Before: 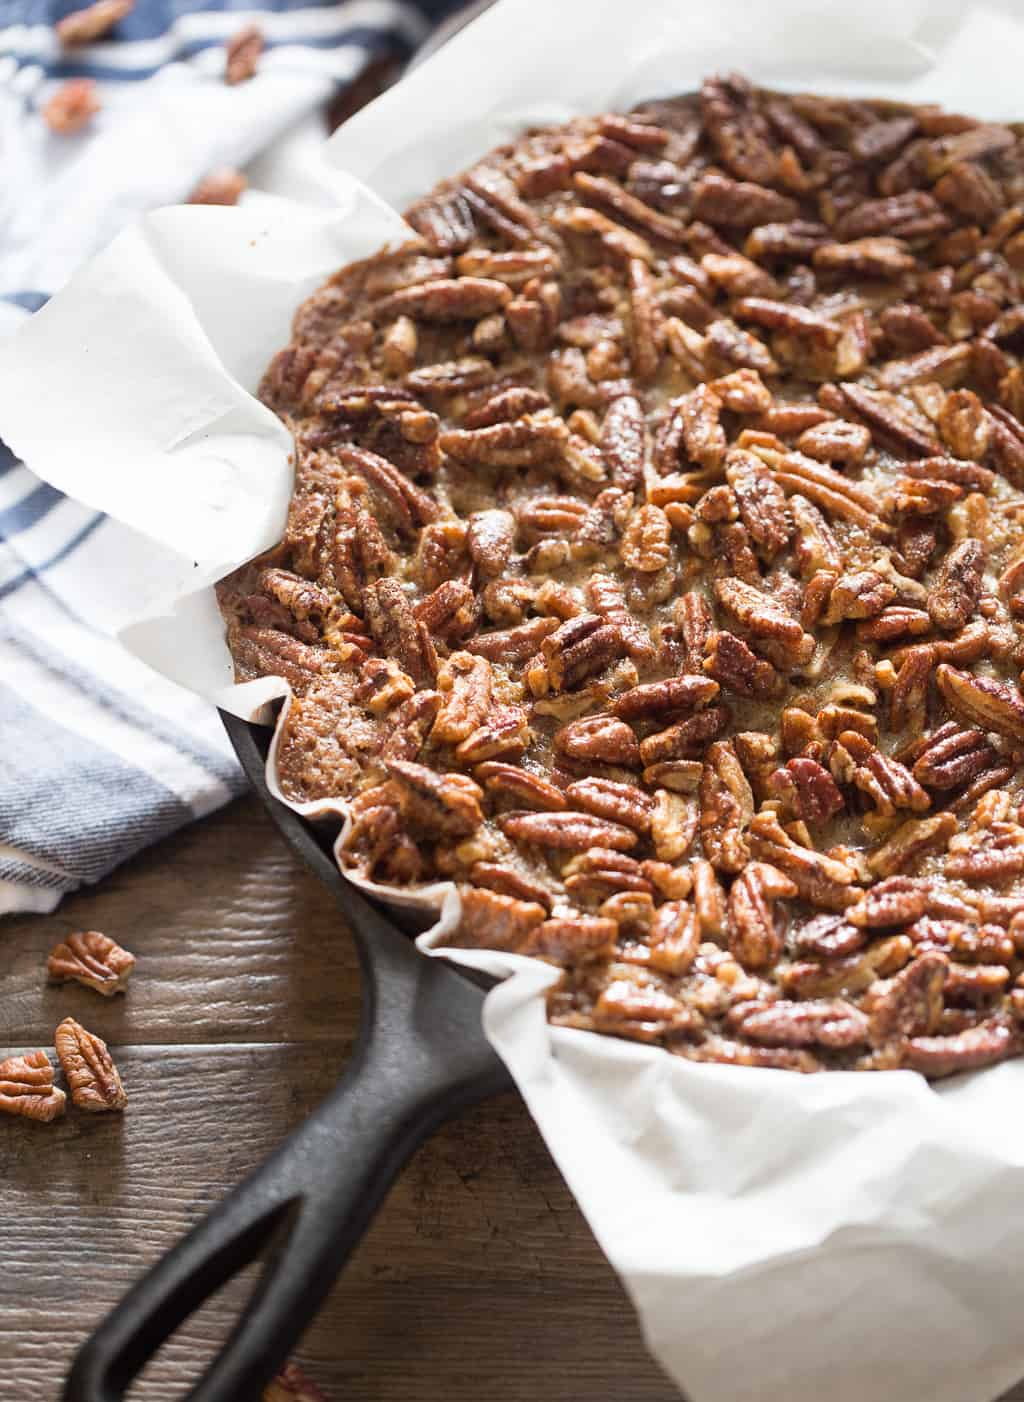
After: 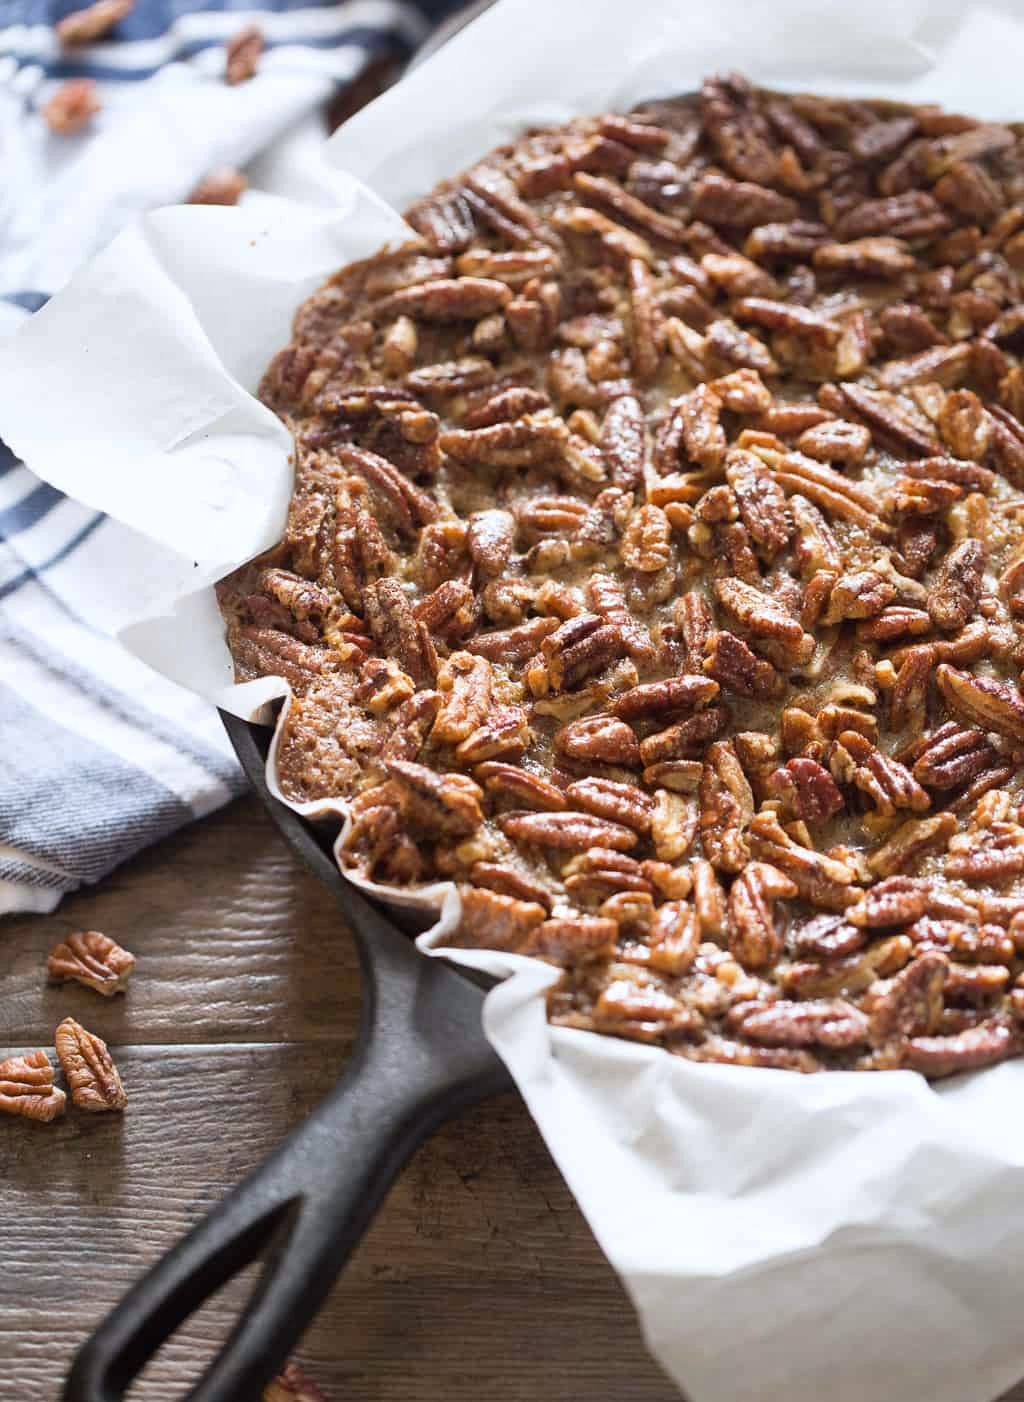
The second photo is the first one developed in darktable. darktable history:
white balance: red 0.98, blue 1.034
tone equalizer: on, module defaults
shadows and highlights: shadows 52.34, highlights -28.23, soften with gaussian
